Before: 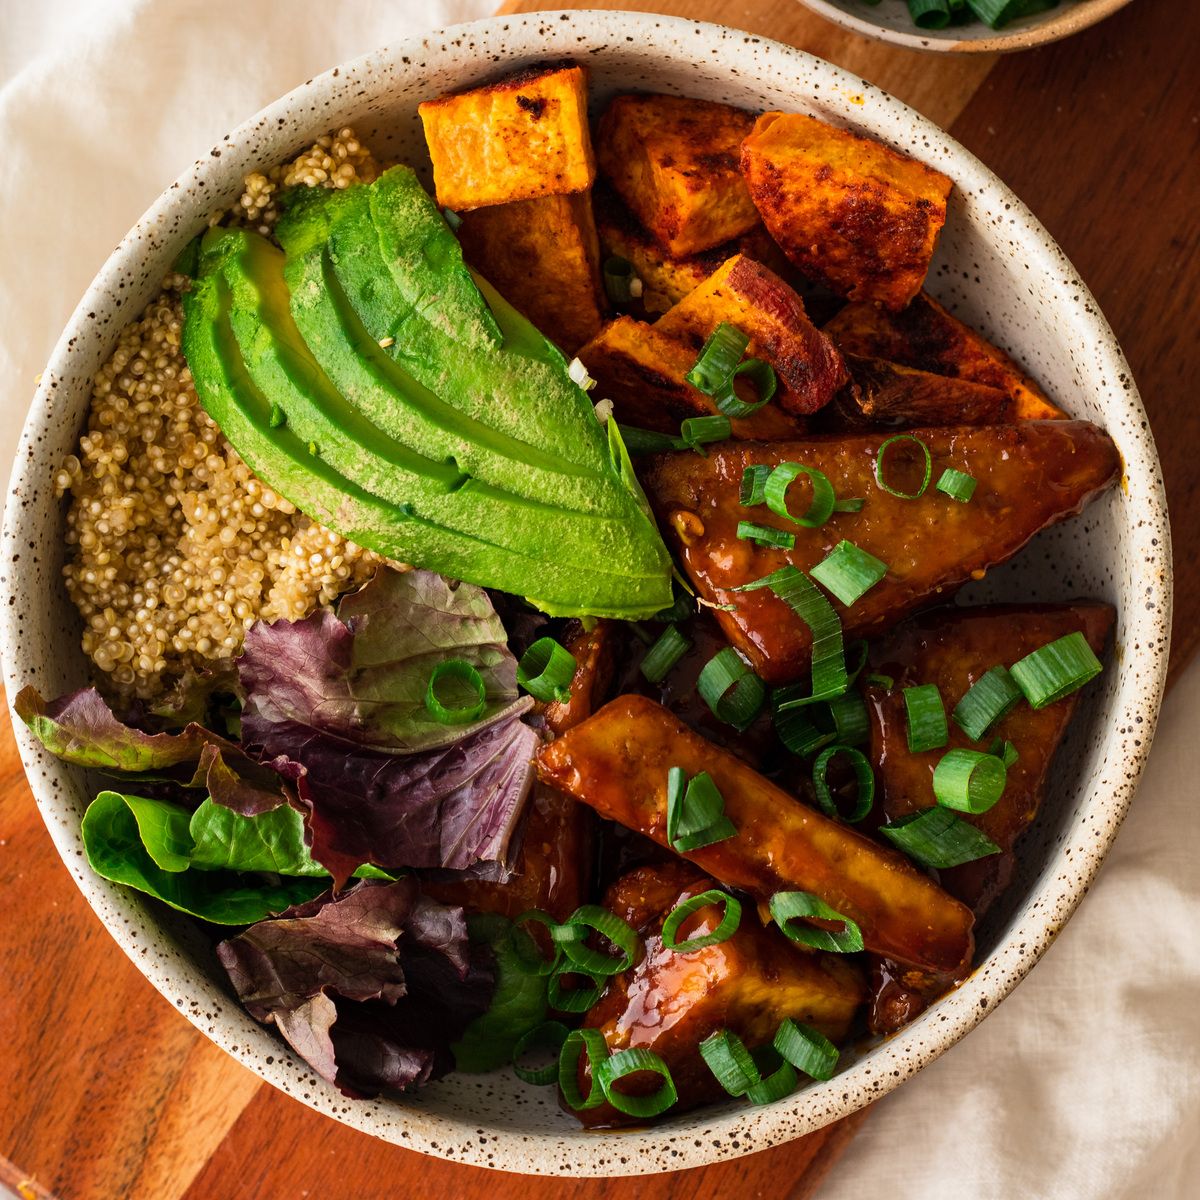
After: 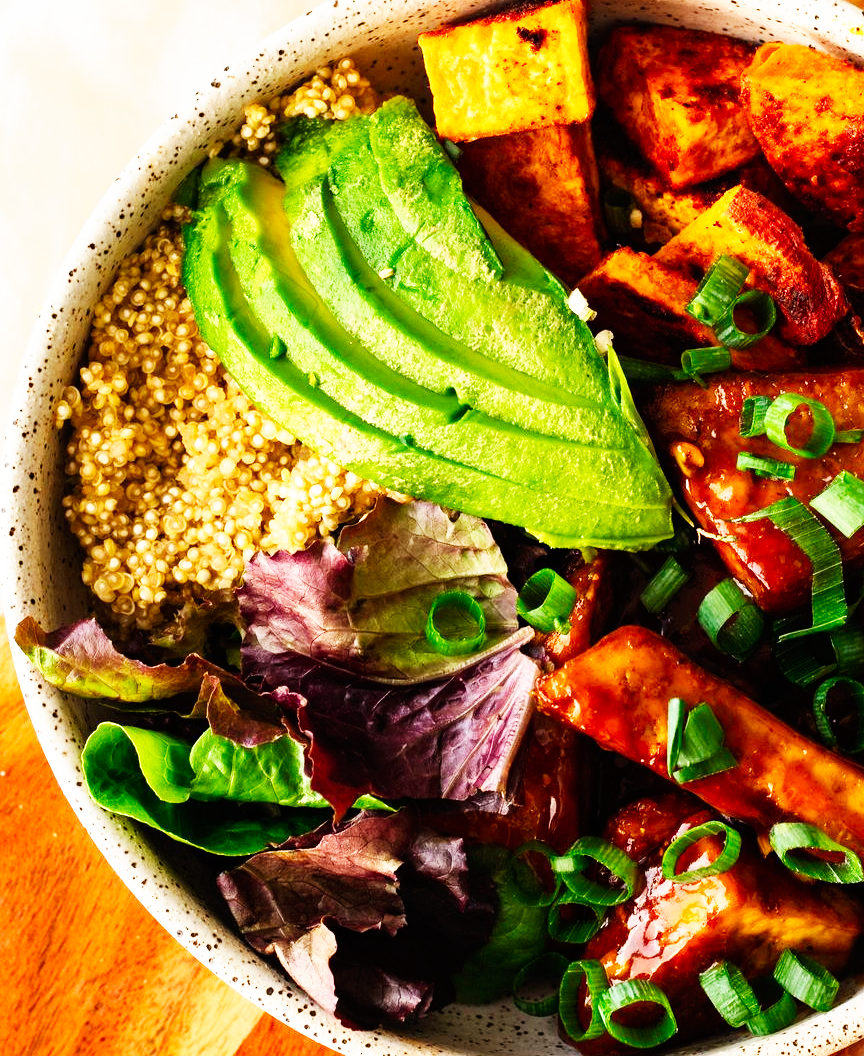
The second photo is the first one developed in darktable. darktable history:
crop: top 5.803%, right 27.864%, bottom 5.804%
base curve: curves: ch0 [(0, 0) (0.007, 0.004) (0.027, 0.03) (0.046, 0.07) (0.207, 0.54) (0.442, 0.872) (0.673, 0.972) (1, 1)], preserve colors none
